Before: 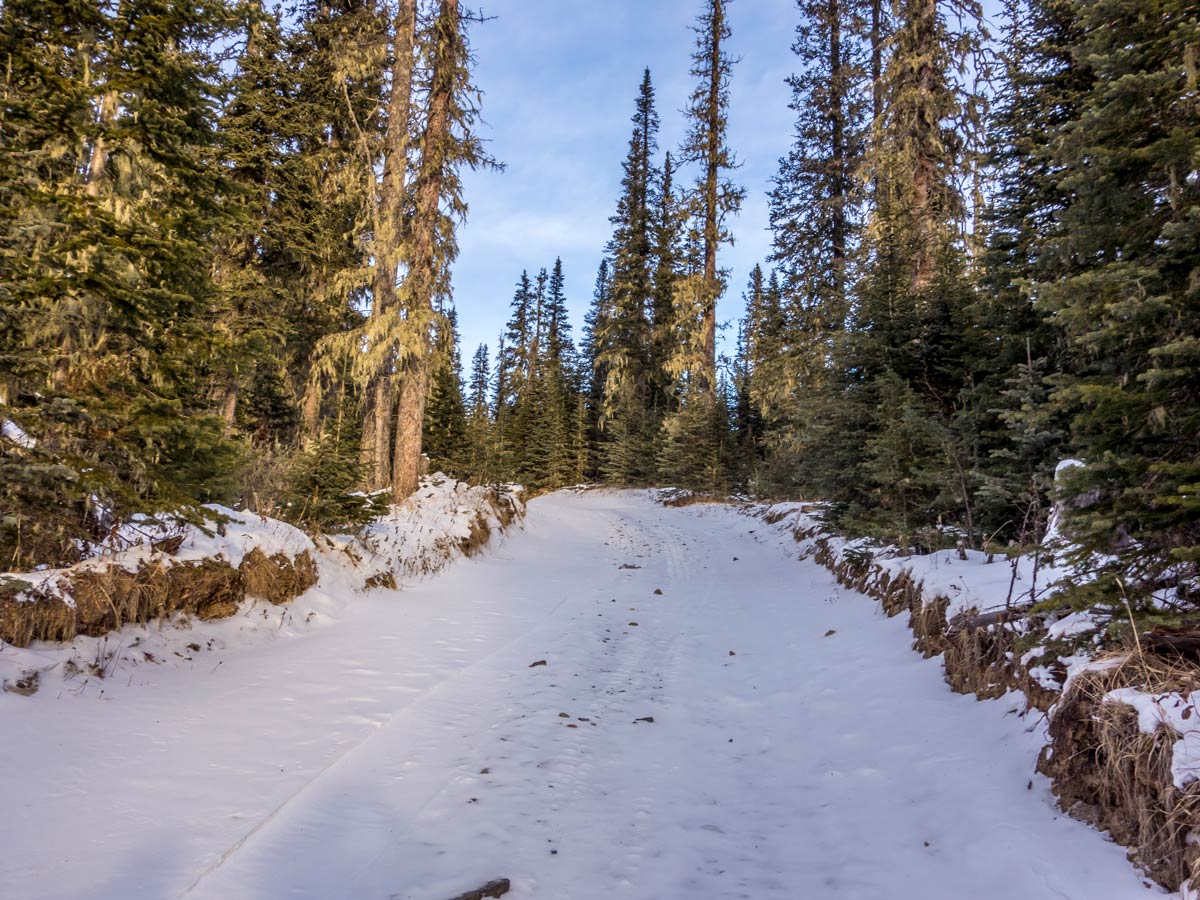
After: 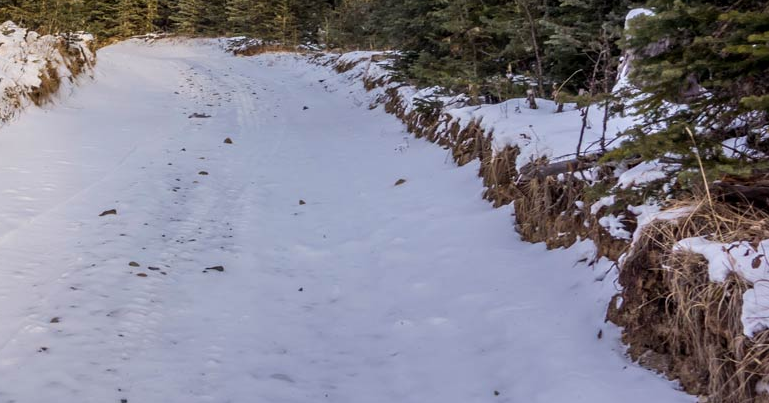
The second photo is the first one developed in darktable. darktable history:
color correction: highlights b* -0.049
crop and rotate: left 35.857%, top 50.218%, bottom 4.999%
